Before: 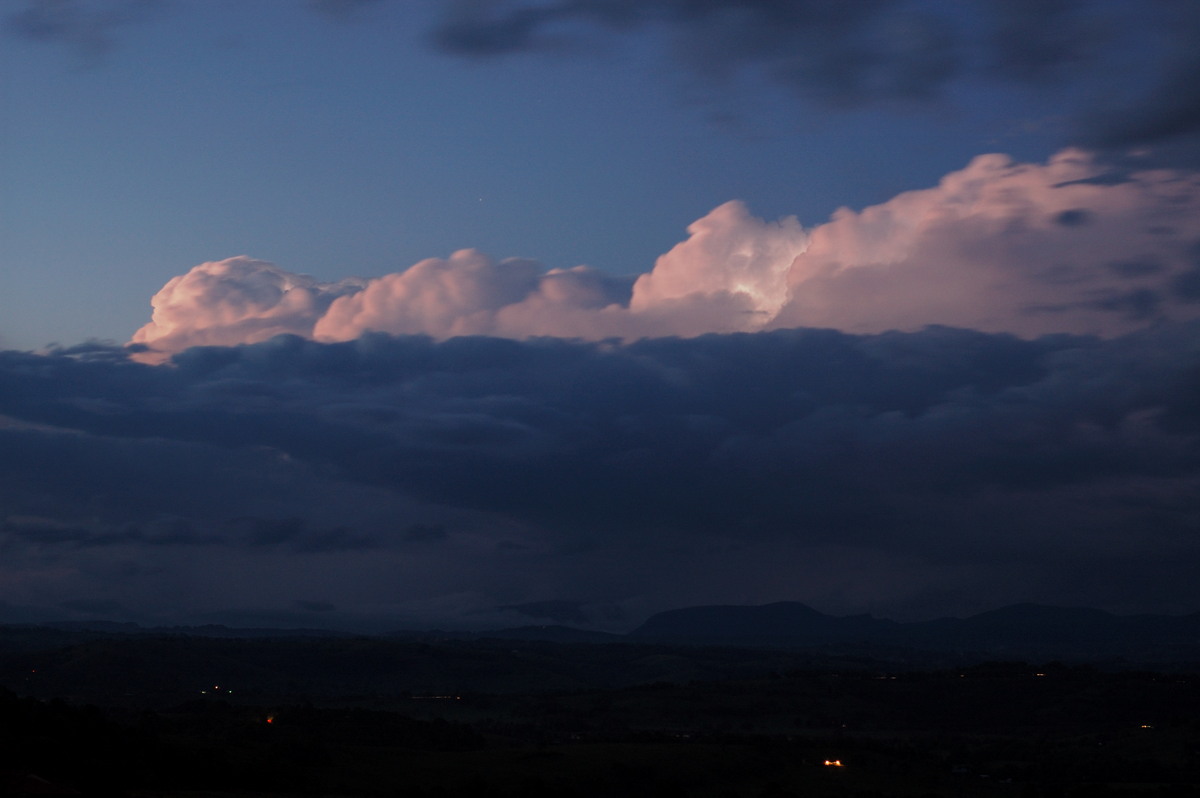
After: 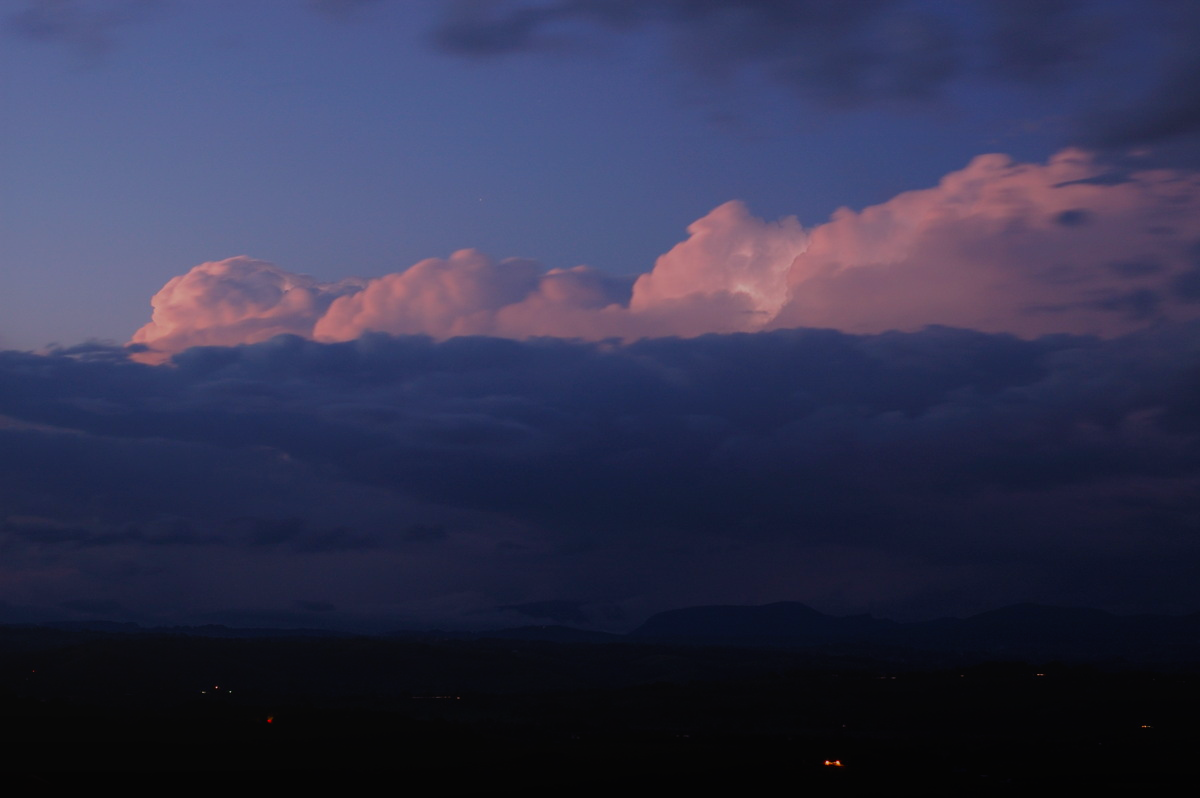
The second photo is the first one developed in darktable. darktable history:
color calibration: output R [1.063, -0.012, -0.003, 0], output B [-0.079, 0.047, 1, 0], illuminant as shot in camera, x 0.358, y 0.373, temperature 4628.91 K
local contrast: detail 69%
